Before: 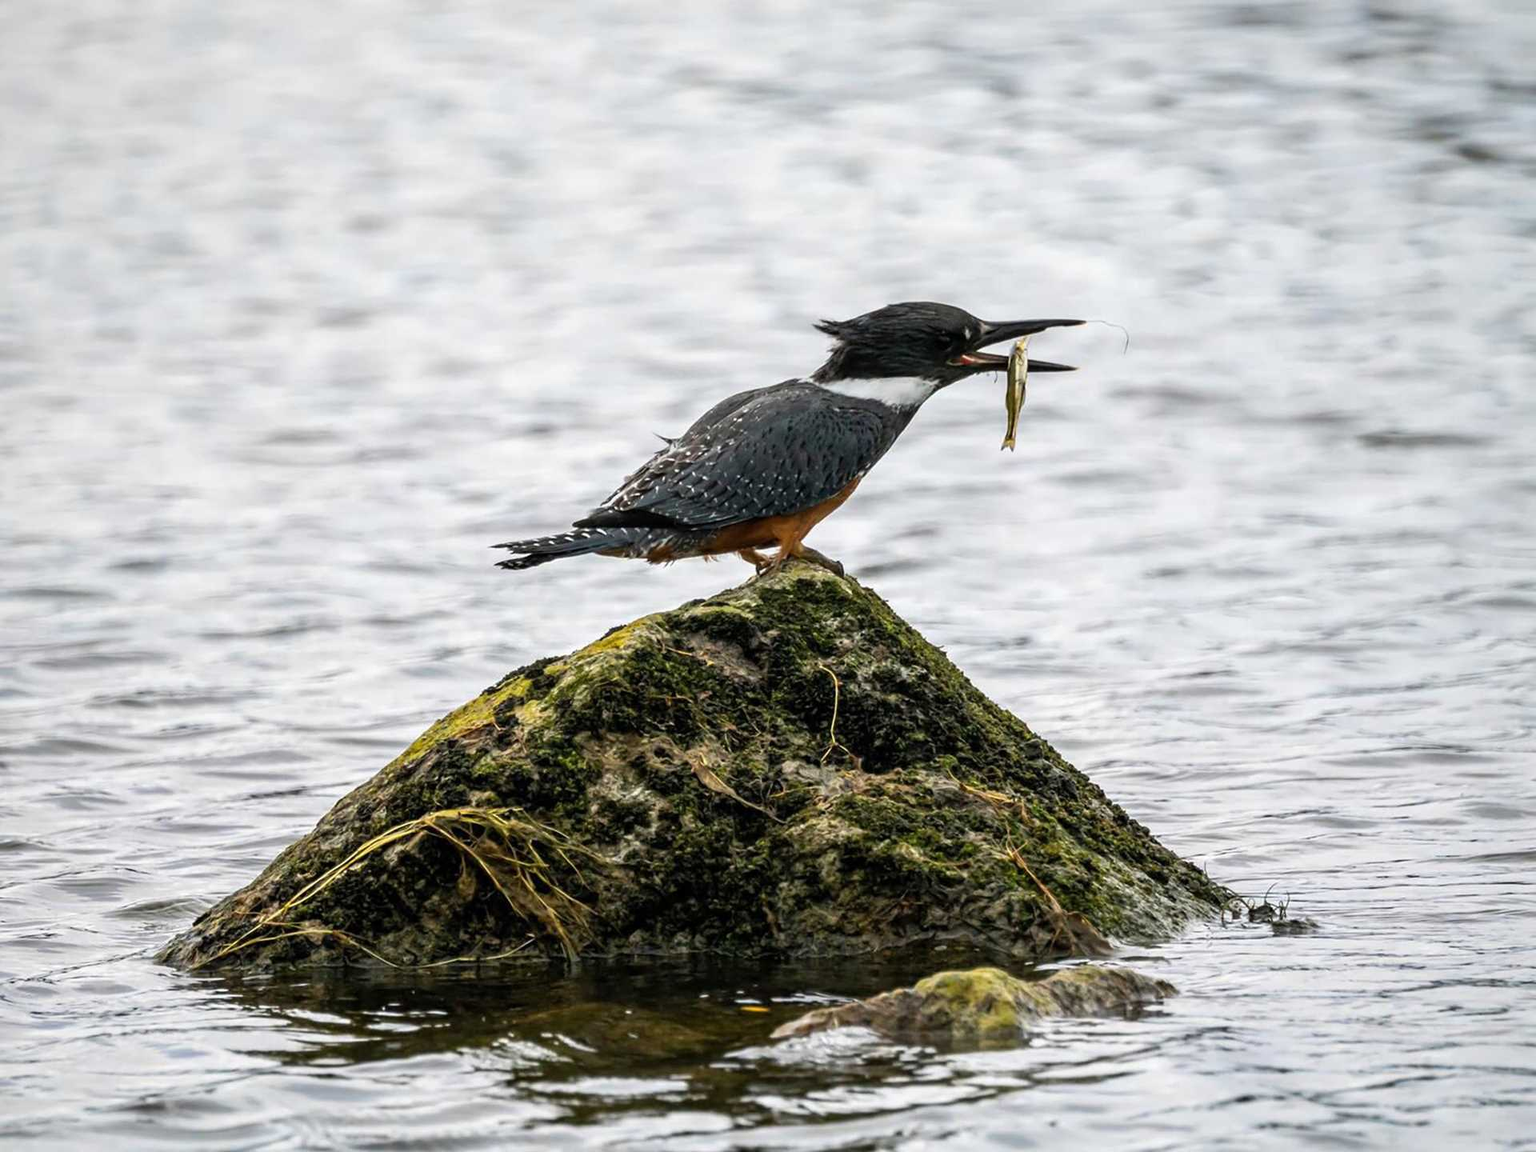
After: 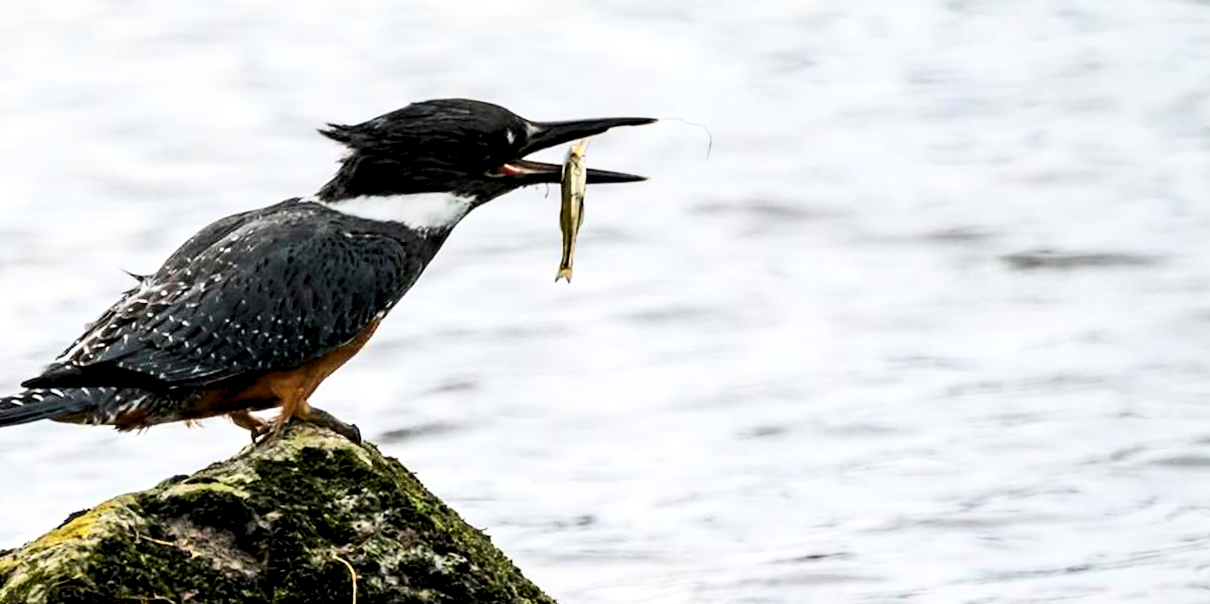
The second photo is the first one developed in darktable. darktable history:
contrast brightness saturation: contrast 0.28
rotate and perspective: rotation -1°, crop left 0.011, crop right 0.989, crop top 0.025, crop bottom 0.975
crop: left 36.005%, top 18.293%, right 0.31%, bottom 38.444%
rgb levels: levels [[0.013, 0.434, 0.89], [0, 0.5, 1], [0, 0.5, 1]]
